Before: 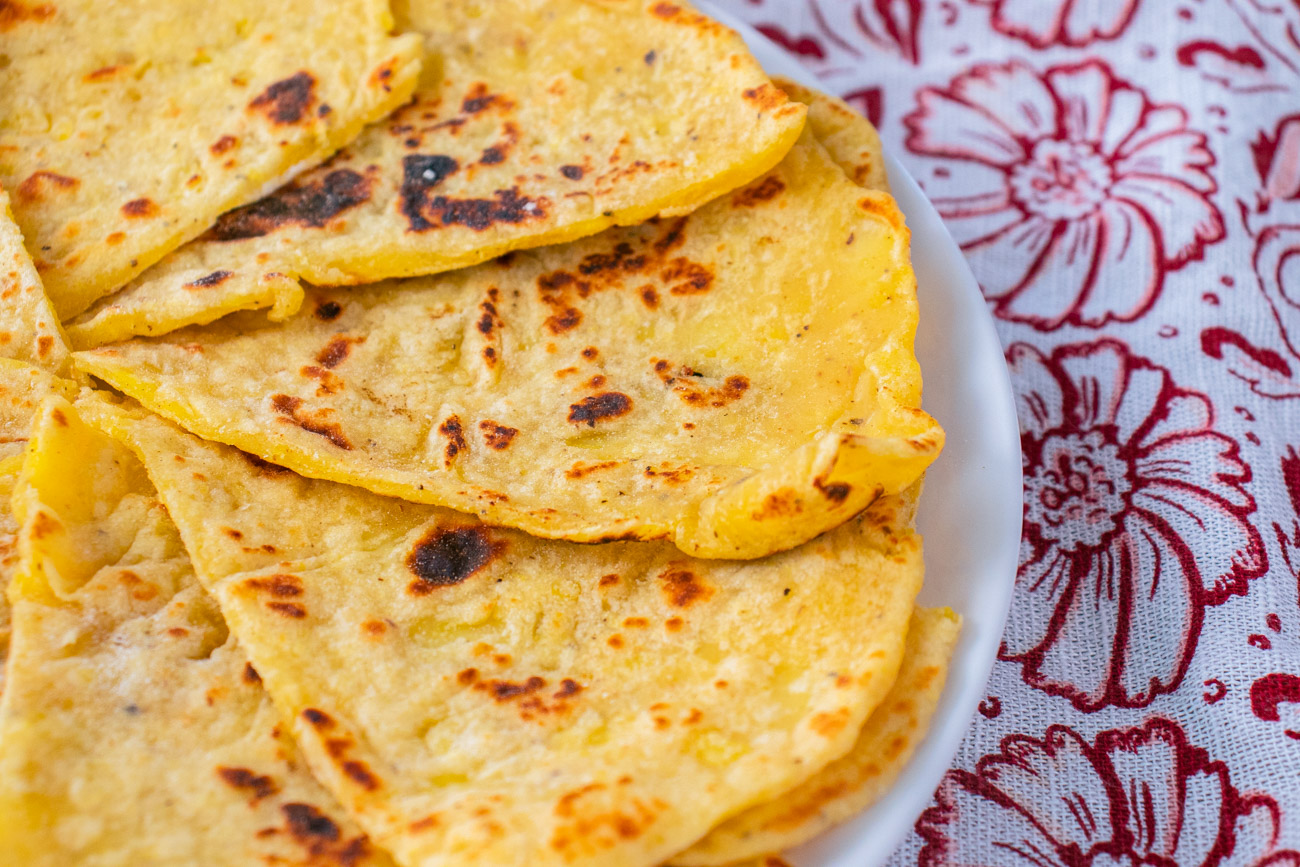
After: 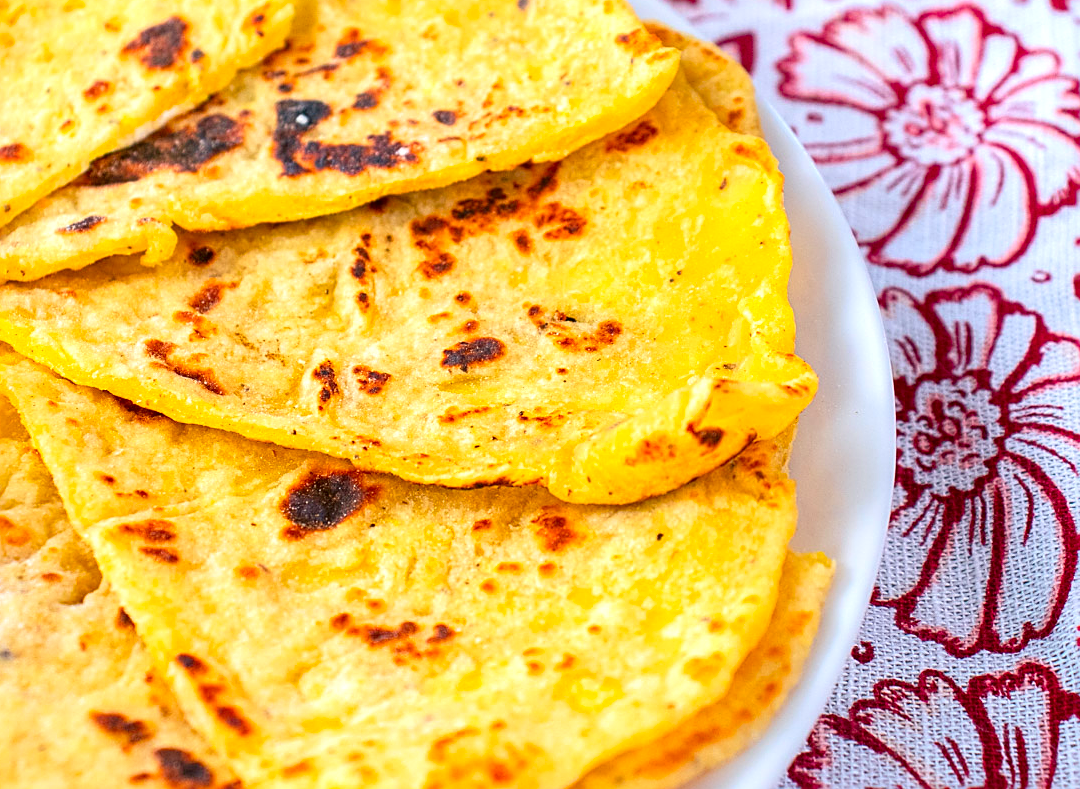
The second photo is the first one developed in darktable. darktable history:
contrast brightness saturation: contrast 0.084, saturation 0.199
color correction: highlights a* -1.05, highlights b* 4.47, shadows a* 3.65
sharpen: on, module defaults
crop: left 9.826%, top 6.345%, right 7.07%, bottom 2.606%
exposure: black level correction 0.001, exposure 0.498 EV, compensate exposure bias true, compensate highlight preservation false
